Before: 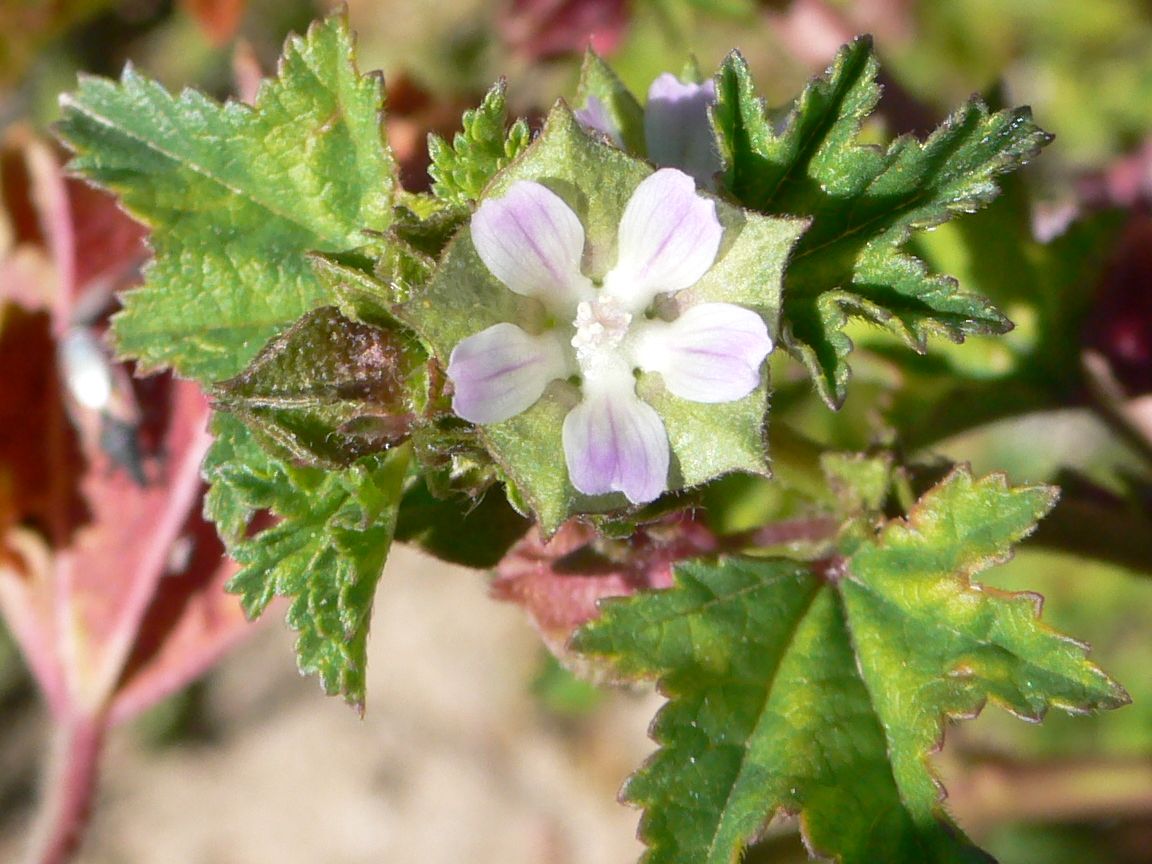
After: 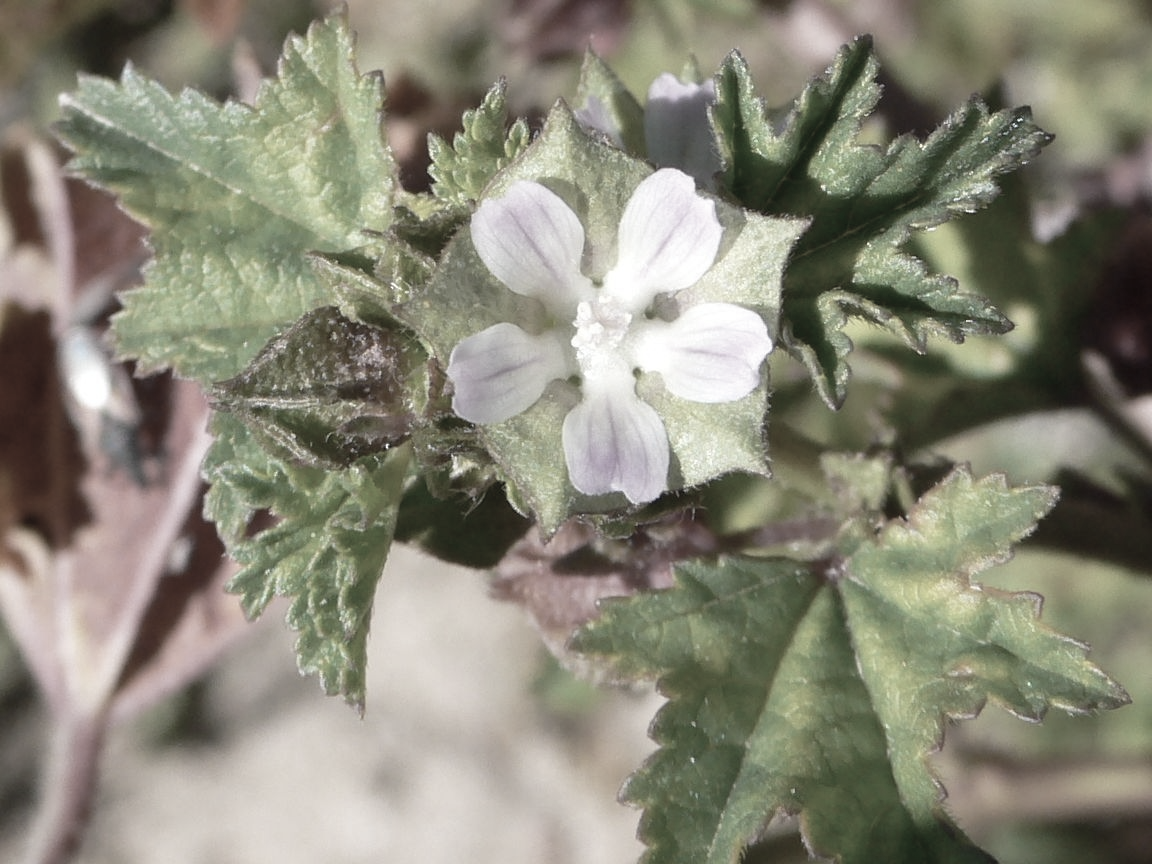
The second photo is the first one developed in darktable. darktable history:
color zones: curves: ch1 [(0.238, 0.163) (0.476, 0.2) (0.733, 0.322) (0.848, 0.134)]
base curve: exposure shift 0, preserve colors none
